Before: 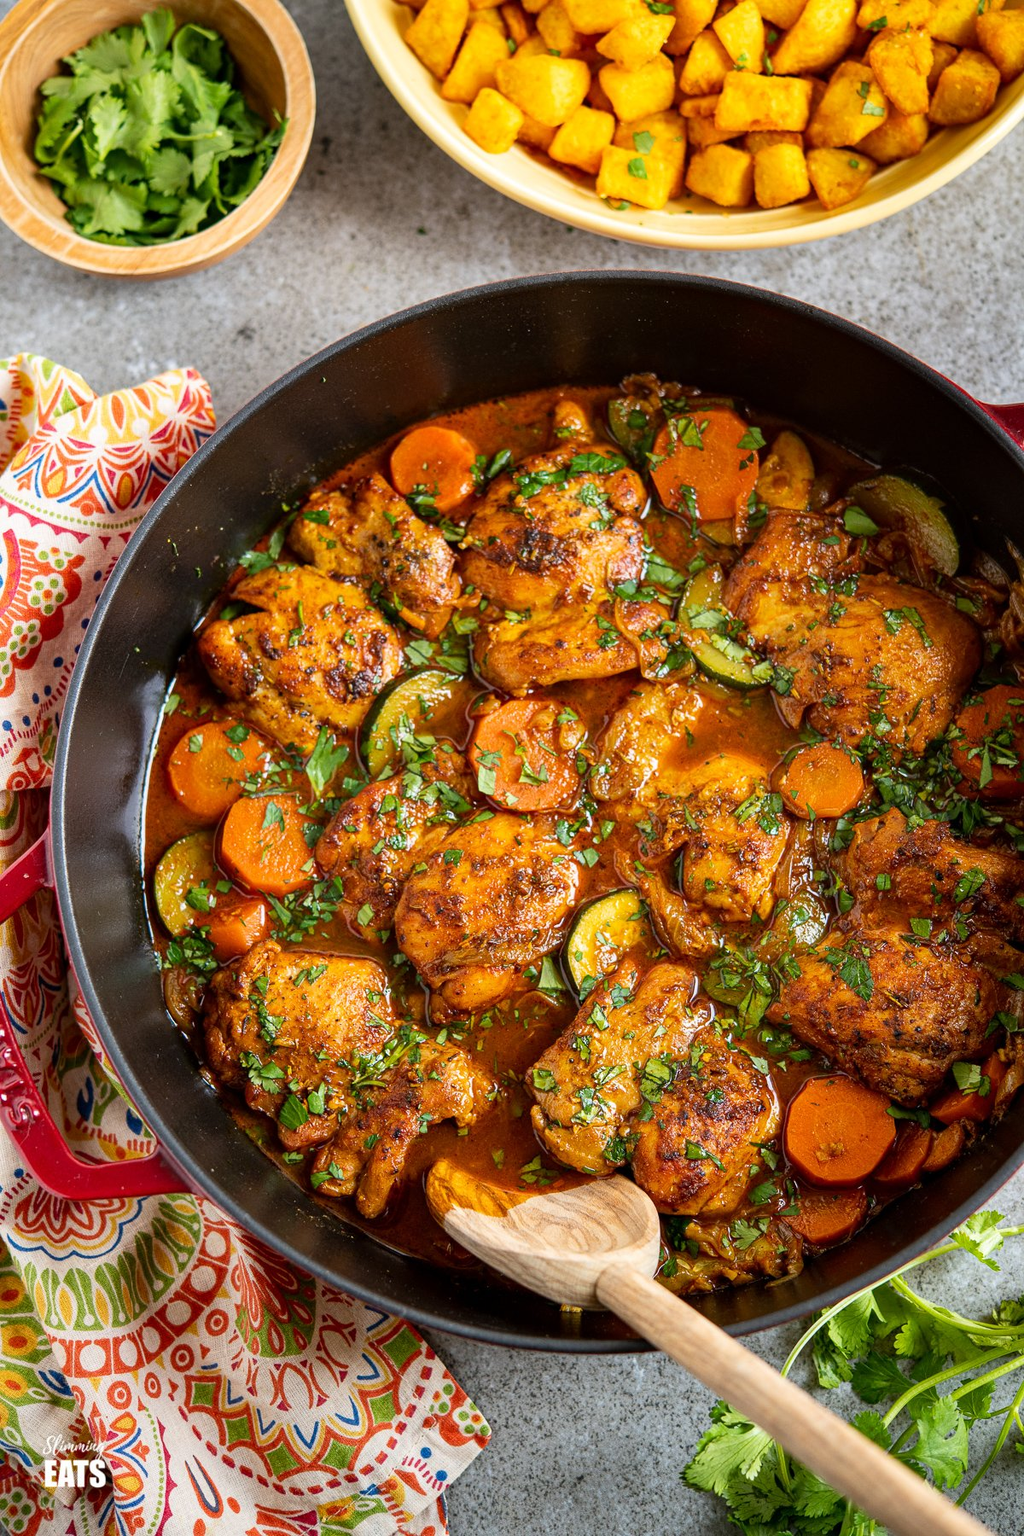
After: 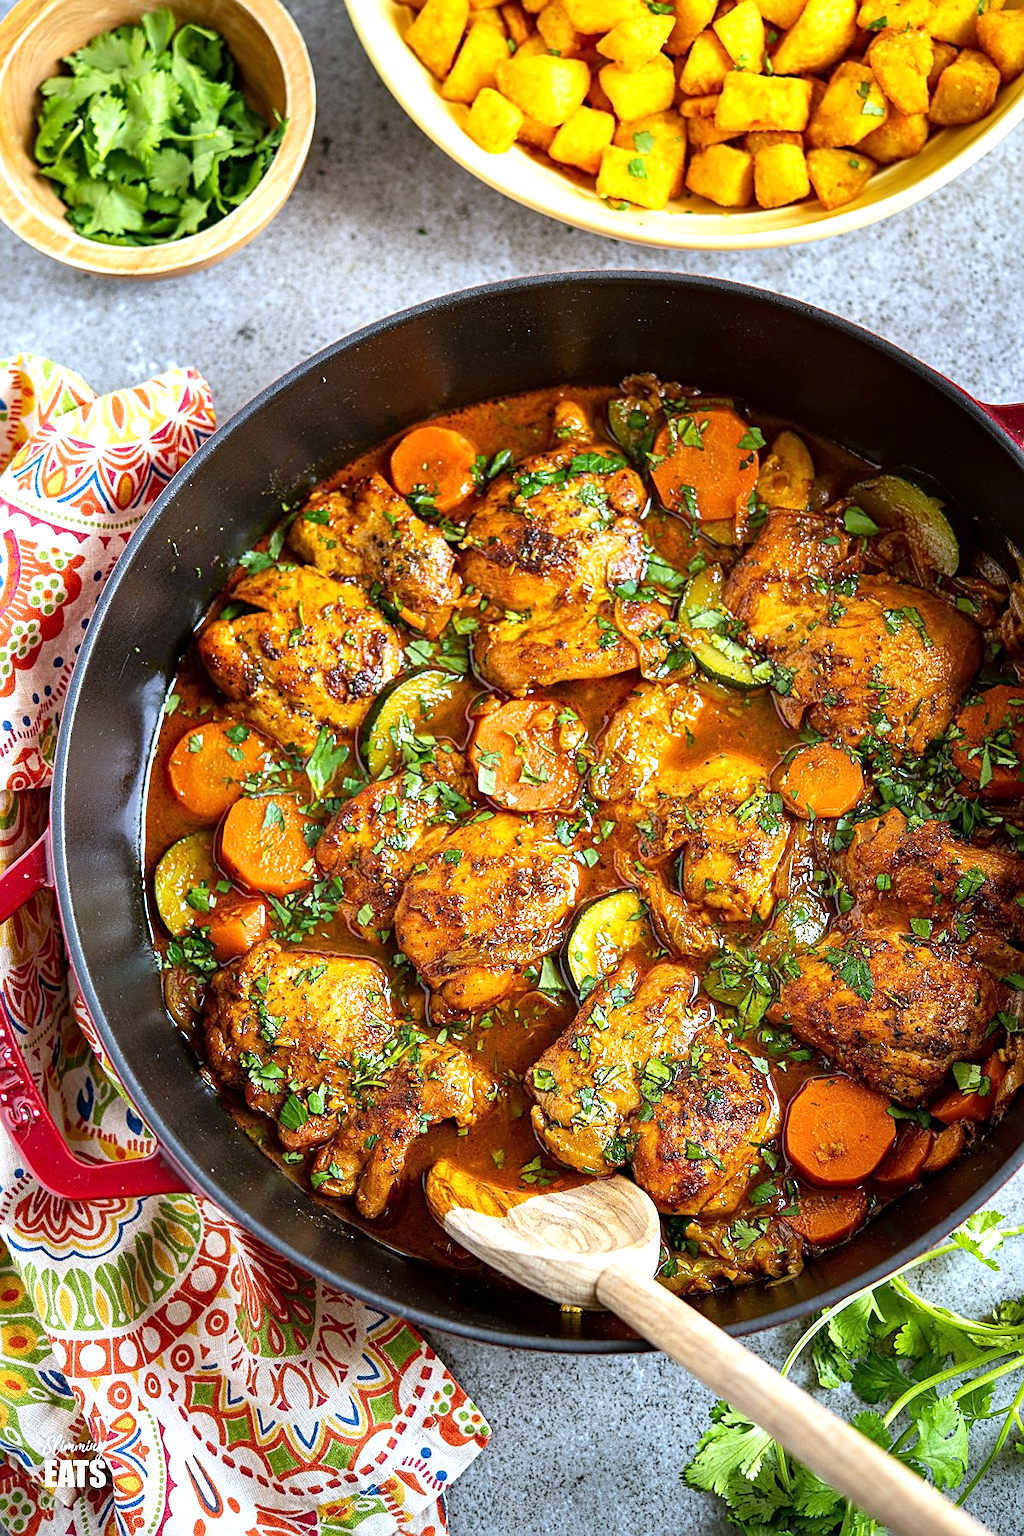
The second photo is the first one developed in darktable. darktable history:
exposure: exposure 0.6 EV, compensate highlight preservation false
white balance: red 0.924, blue 1.095
sharpen: on, module defaults
